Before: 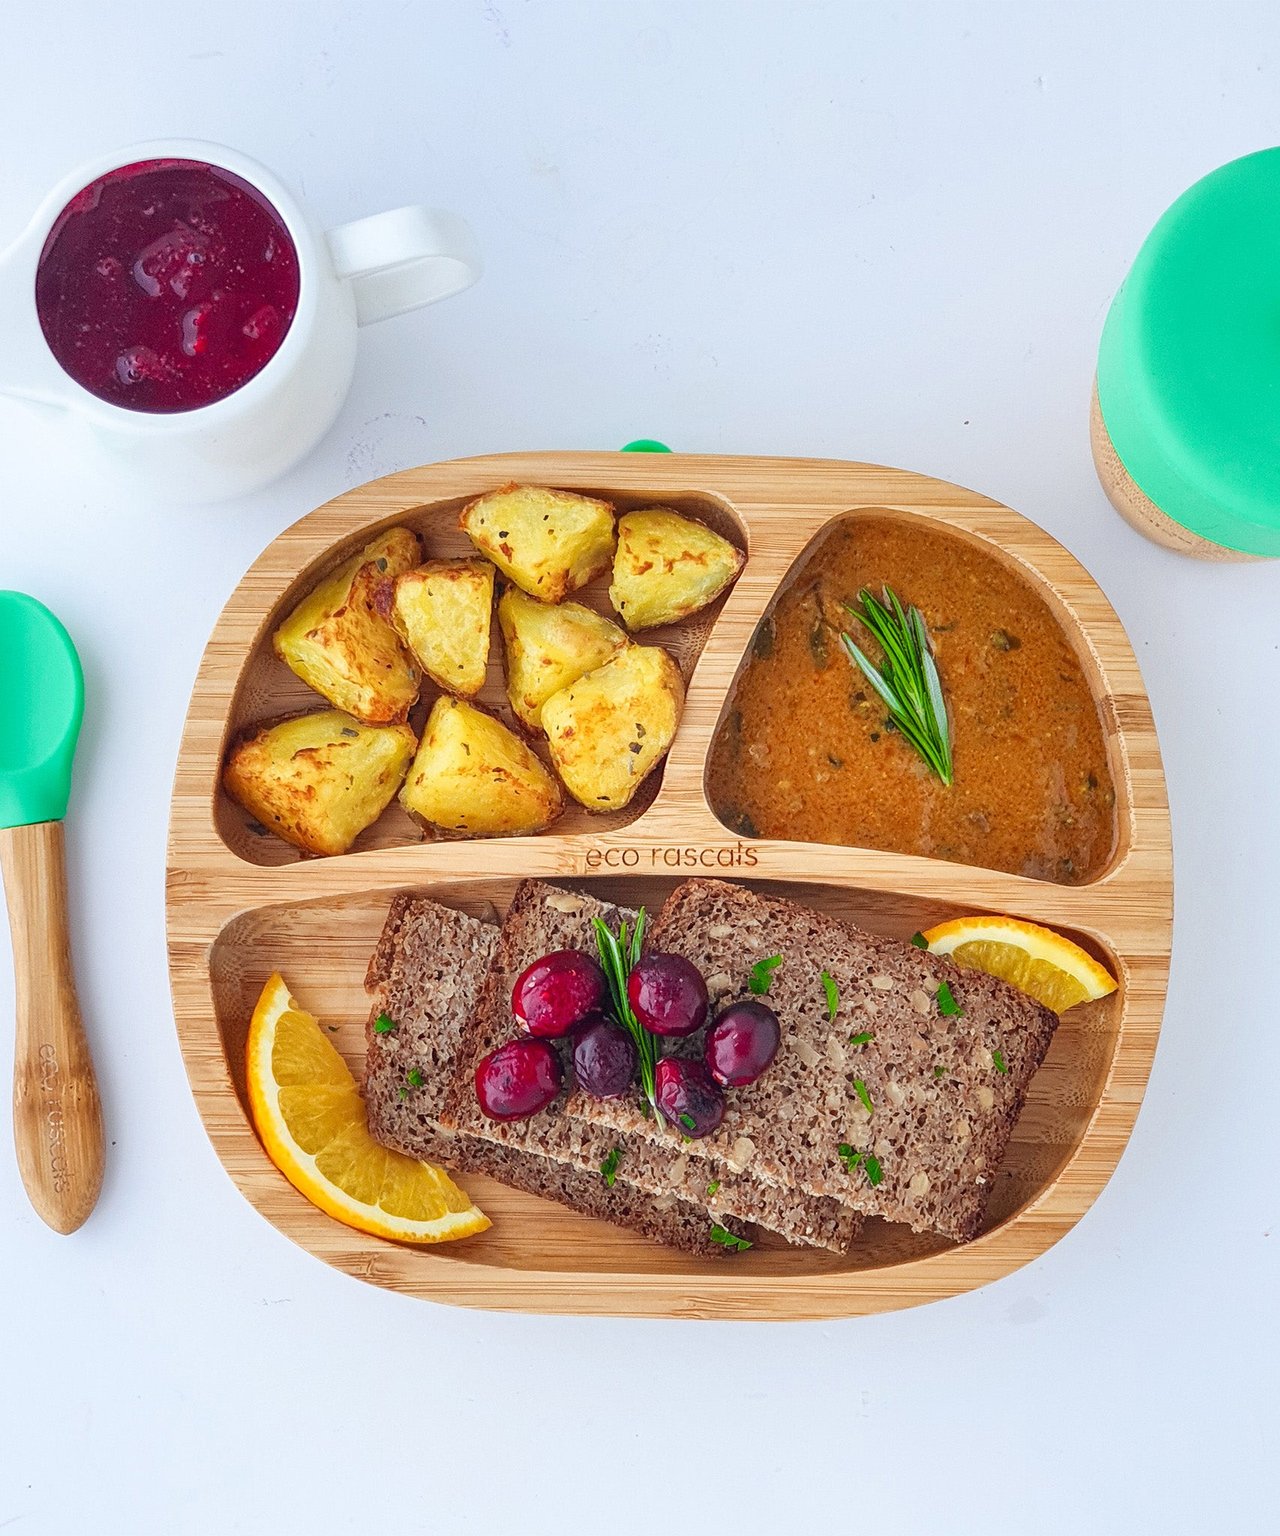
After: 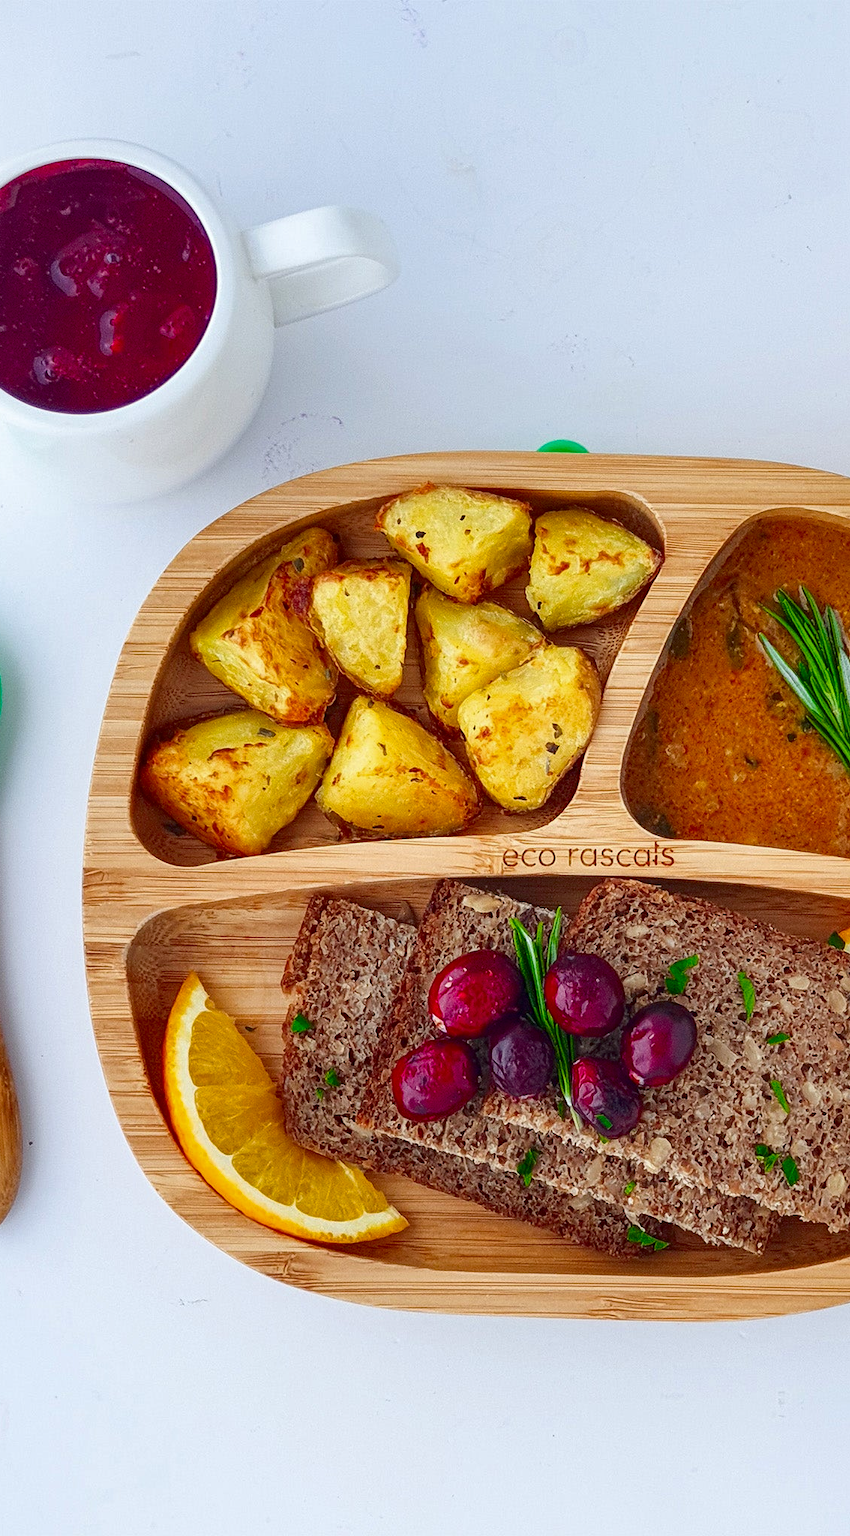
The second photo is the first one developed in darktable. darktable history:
crop and rotate: left 6.614%, right 26.858%
levels: levels [0, 0.478, 1]
contrast brightness saturation: brightness -0.212, saturation 0.079
